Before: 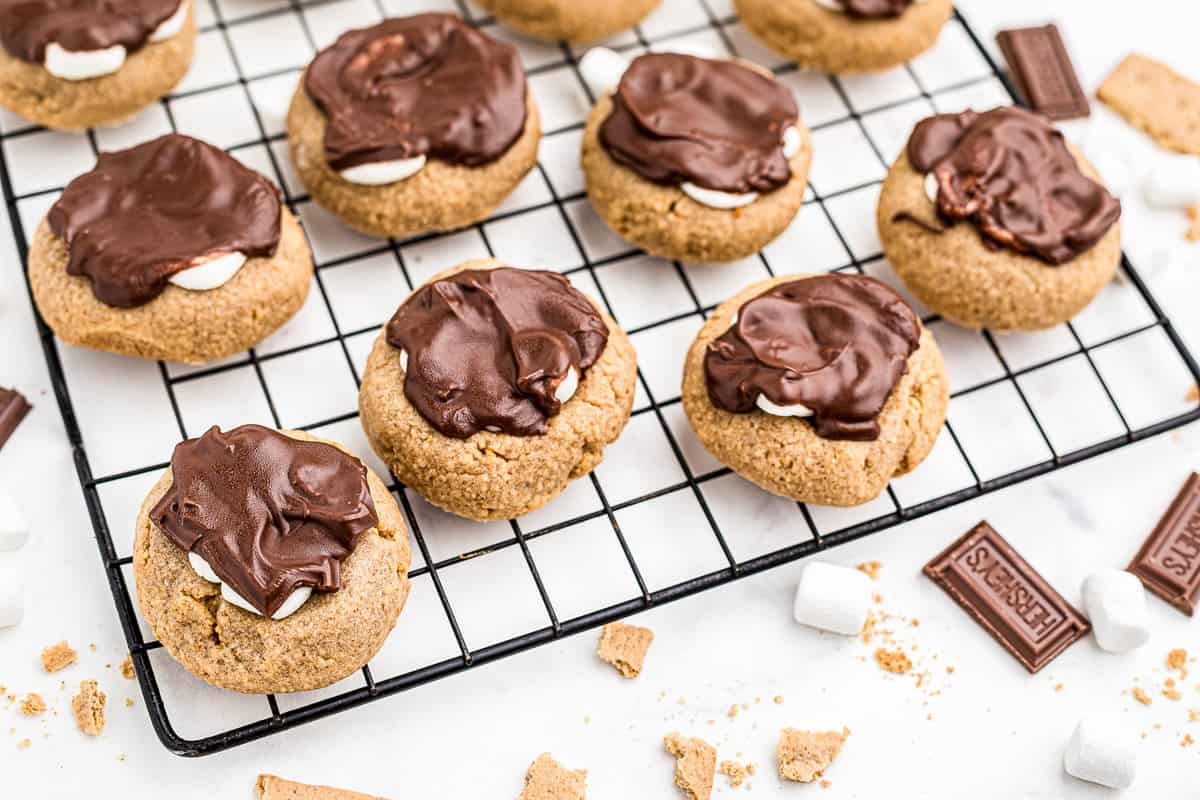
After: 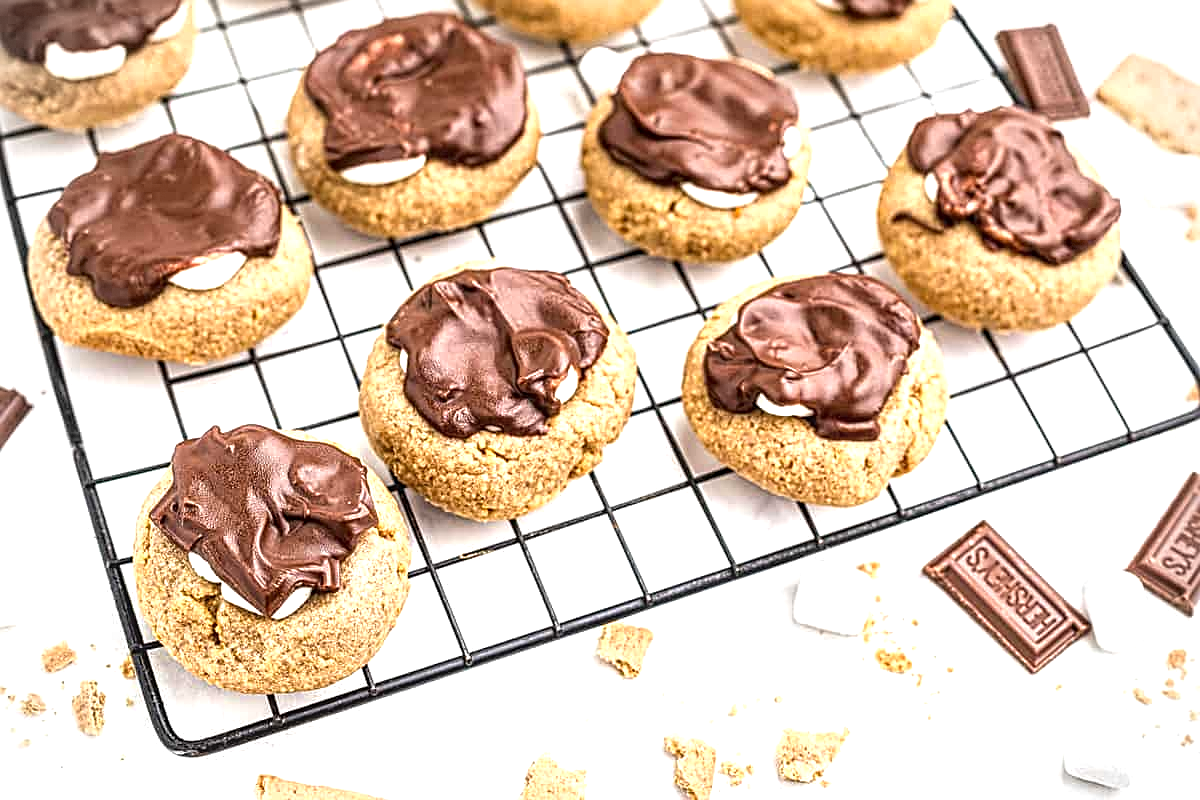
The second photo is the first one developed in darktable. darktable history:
vignetting: brightness -0.322, dithering 8-bit output
sharpen: on, module defaults
local contrast: detail 130%
exposure: black level correction 0, exposure 0.691 EV, compensate highlight preservation false
